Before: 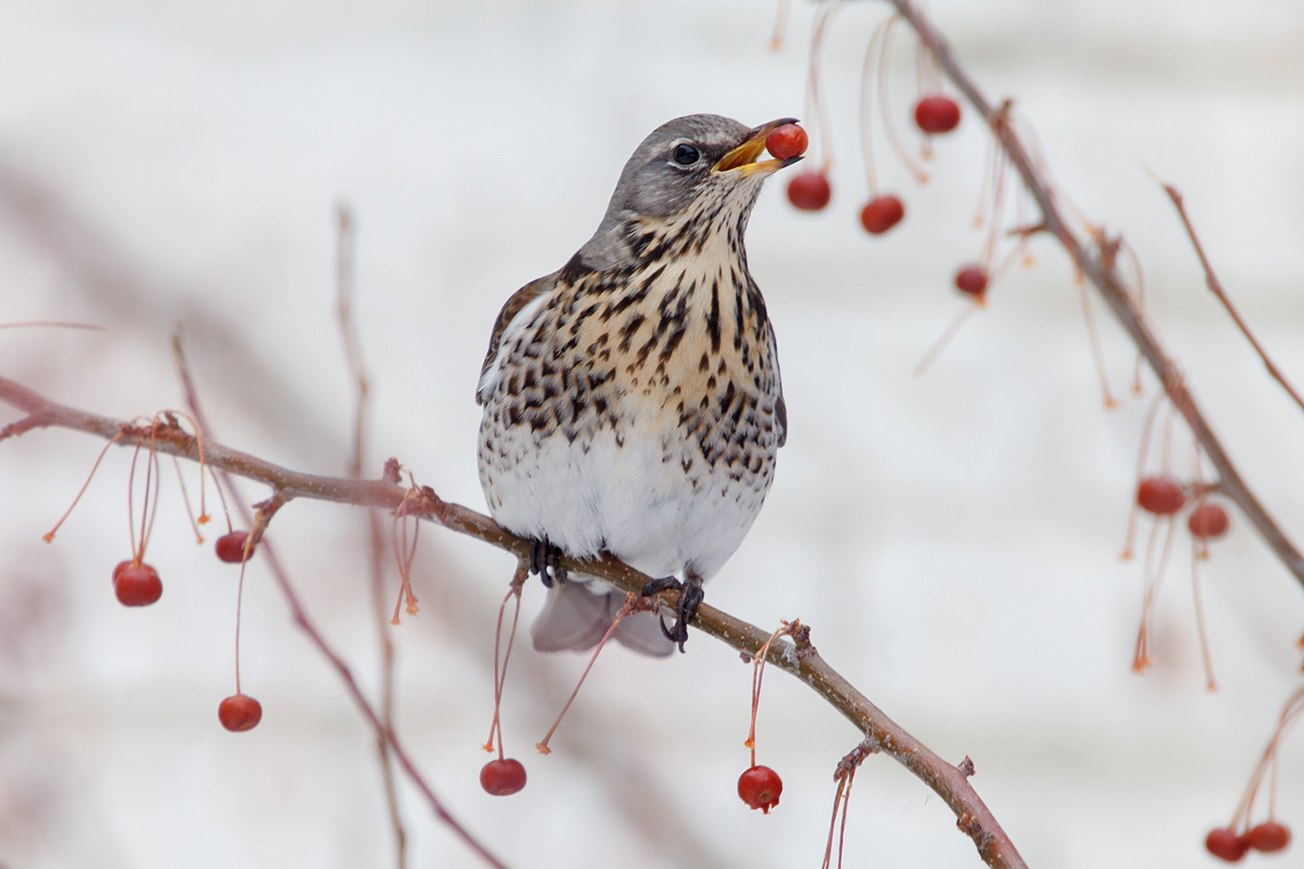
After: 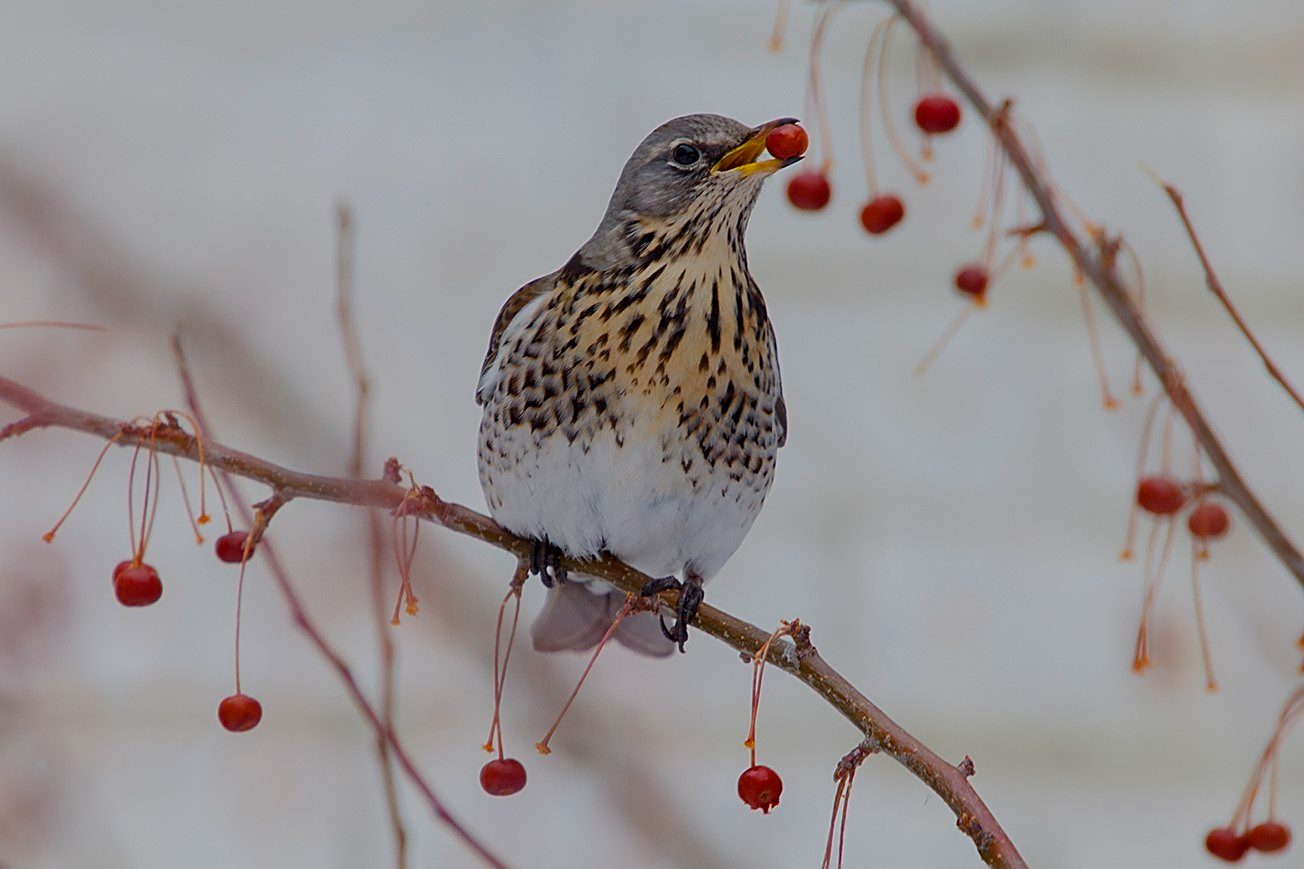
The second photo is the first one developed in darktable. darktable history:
color balance rgb: linear chroma grading › shadows -39.651%, linear chroma grading › highlights 39.886%, linear chroma grading › global chroma 44.4%, linear chroma grading › mid-tones -29.963%, perceptual saturation grading › global saturation 19.735%, global vibrance 14.462%
sharpen: on, module defaults
exposure: exposure -0.969 EV, compensate exposure bias true, compensate highlight preservation false
